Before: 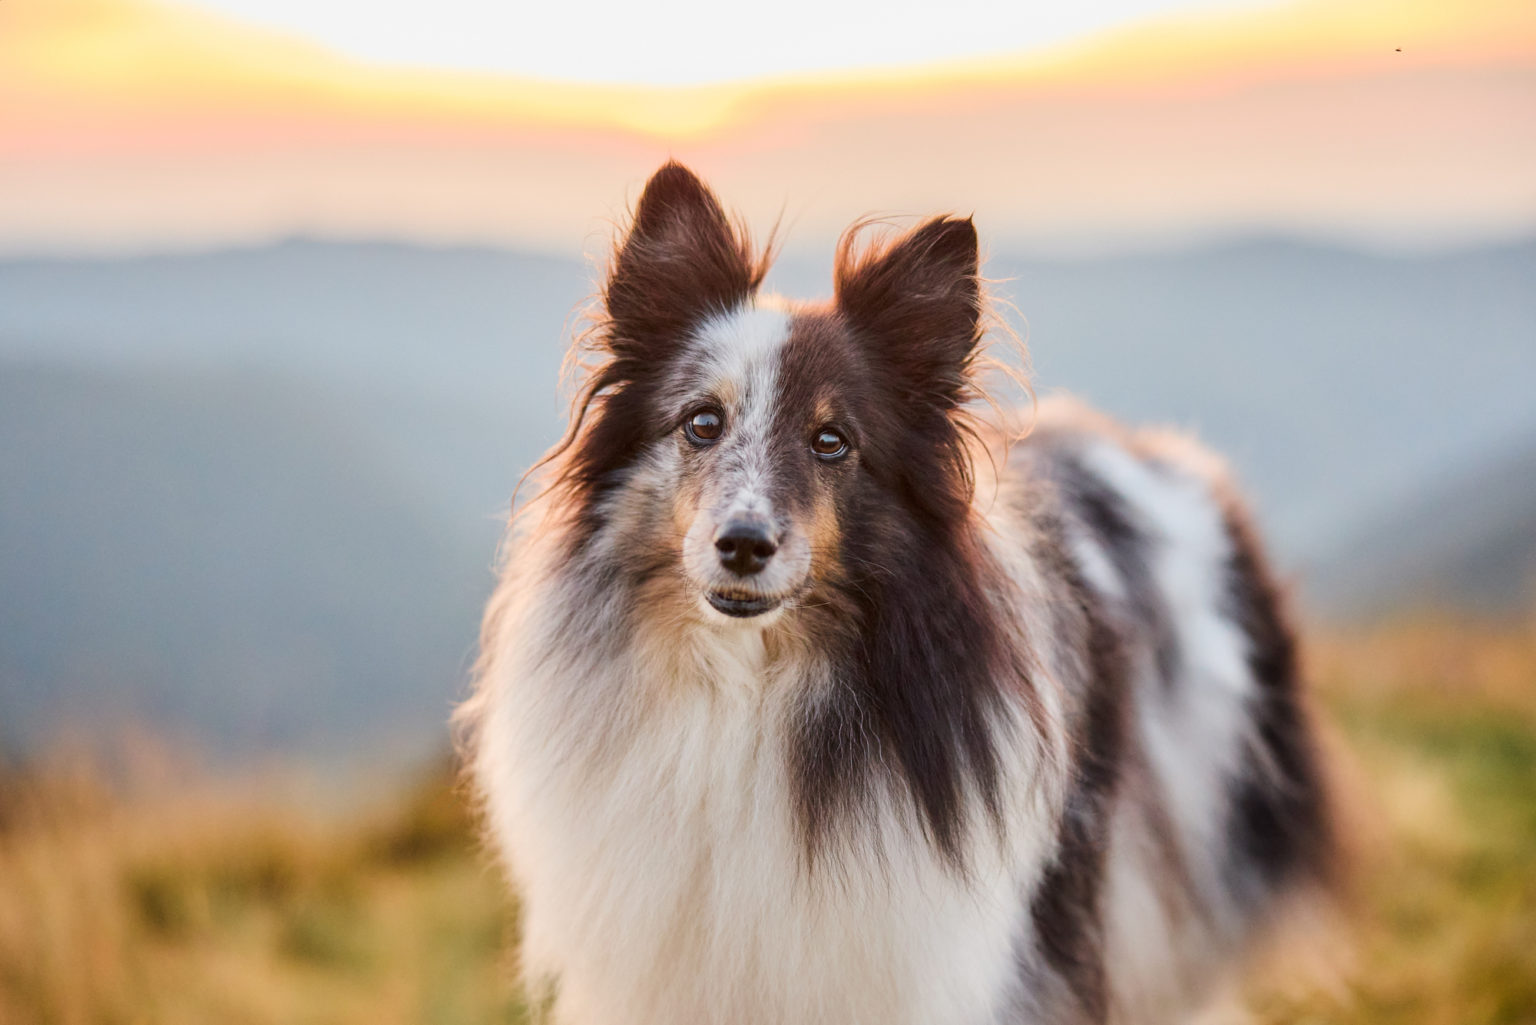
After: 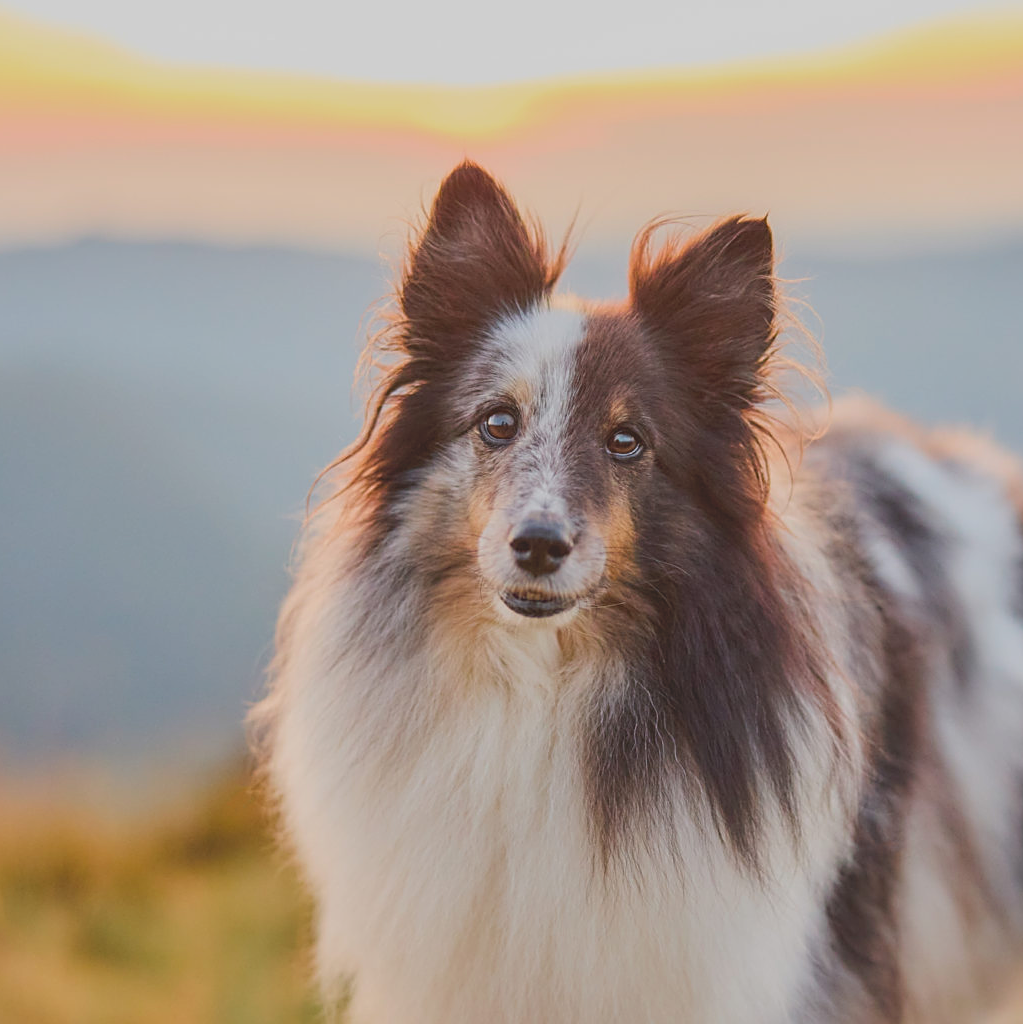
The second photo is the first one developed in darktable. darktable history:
crop and rotate: left 13.409%, right 19.924%
sharpen: on, module defaults
contrast brightness saturation: contrast -0.28
